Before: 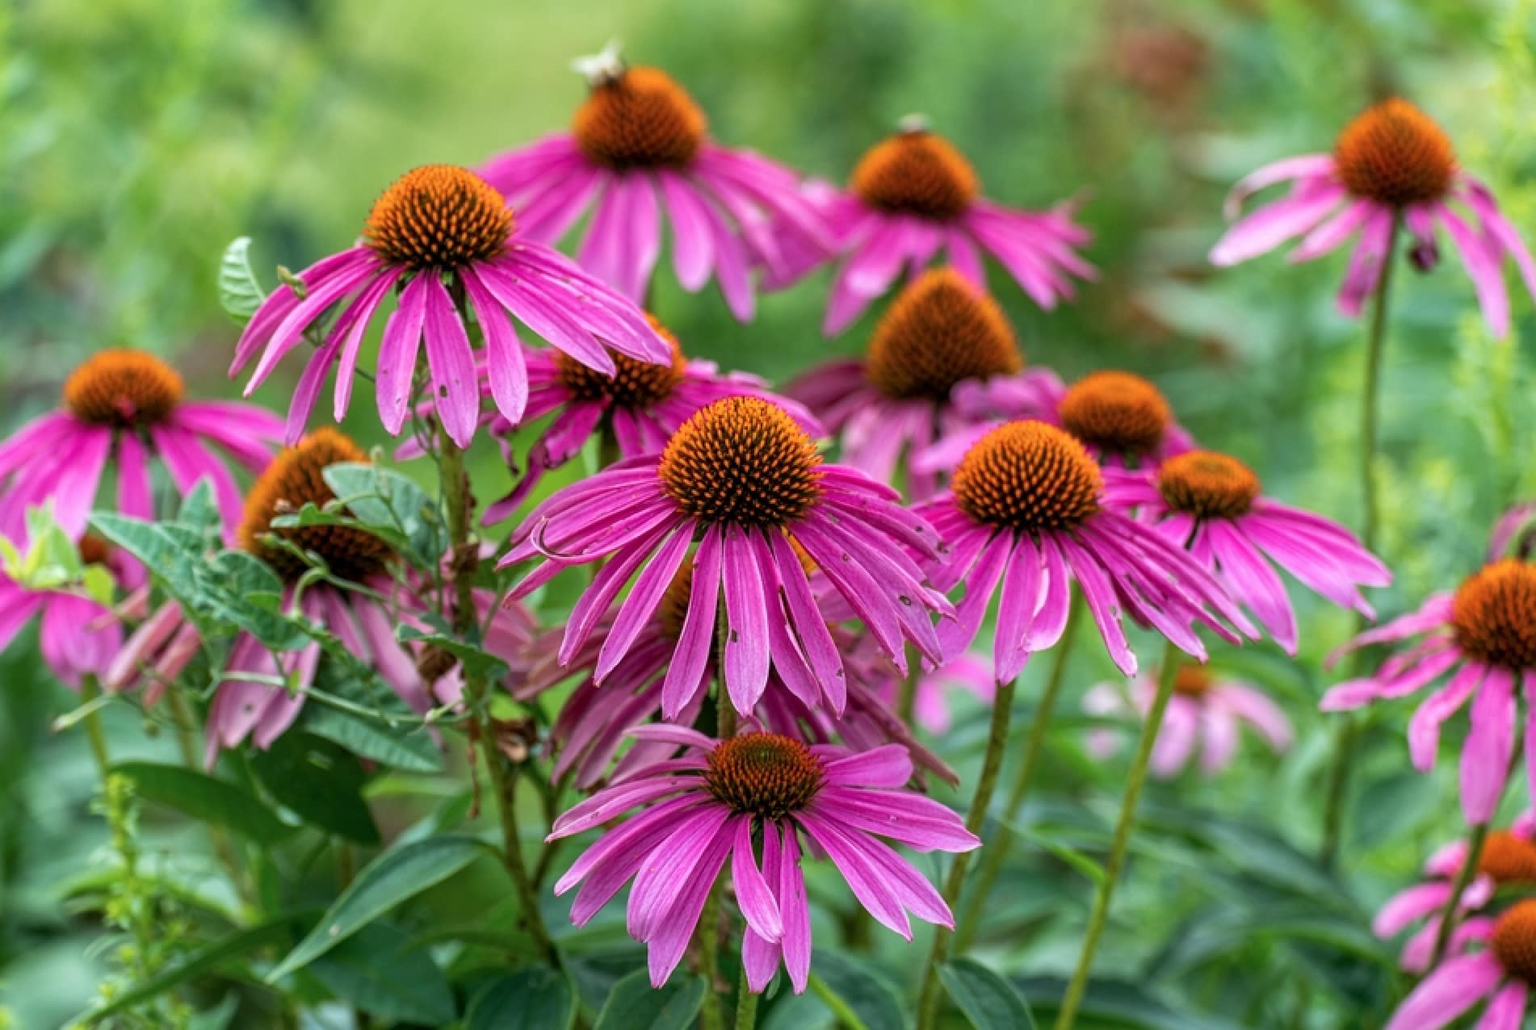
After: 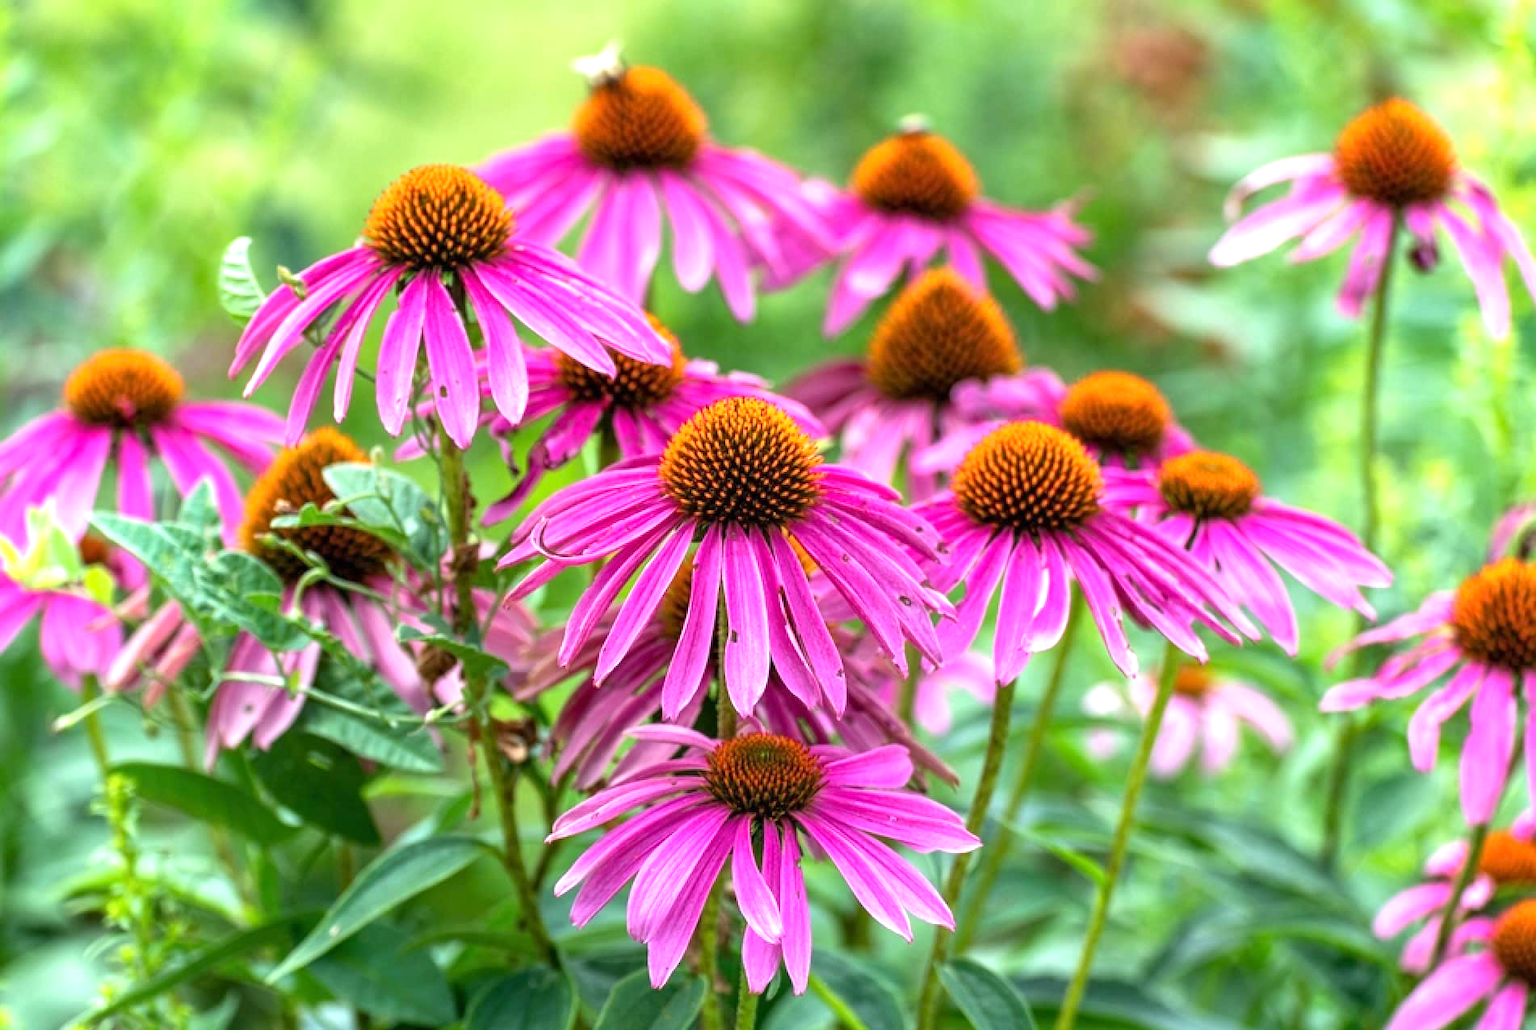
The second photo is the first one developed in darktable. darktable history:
exposure: black level correction 0, exposure 0.888 EV, compensate highlight preservation false
